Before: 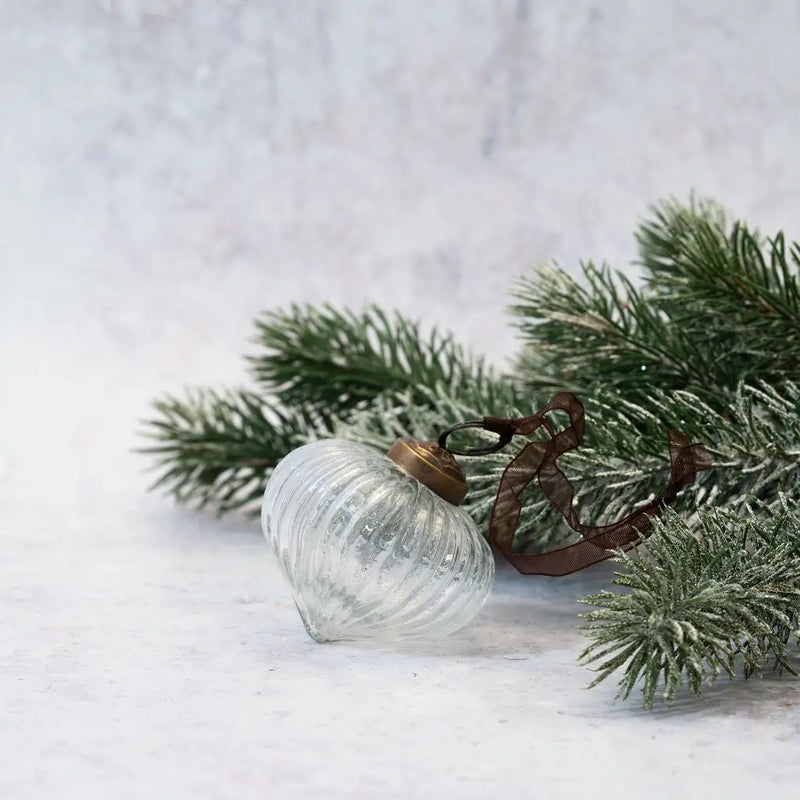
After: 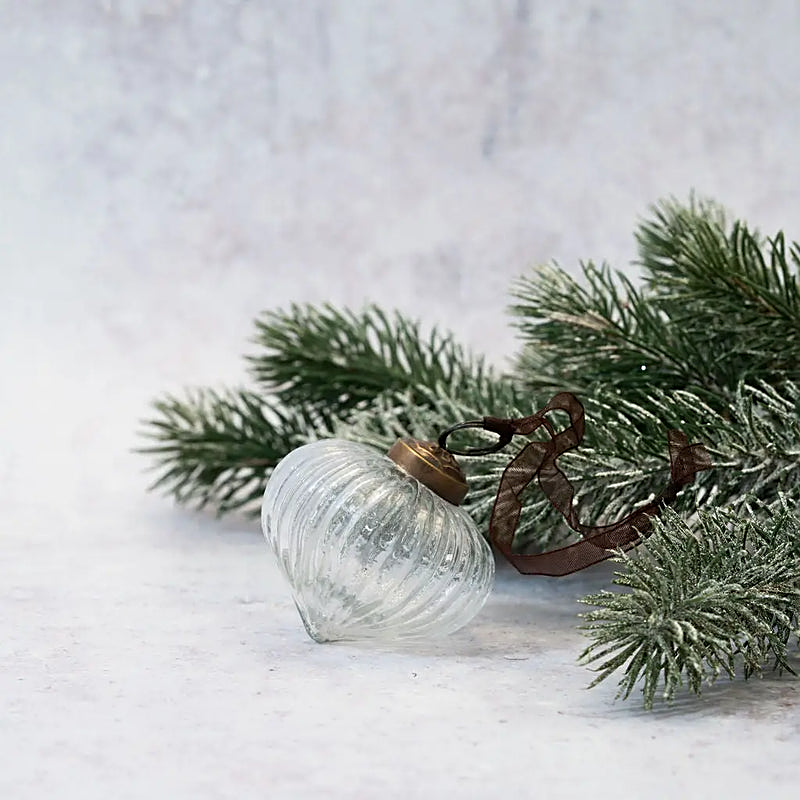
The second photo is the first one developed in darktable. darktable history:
sharpen: on, module defaults
exposure: exposure -0.017 EV, compensate exposure bias true, compensate highlight preservation false
